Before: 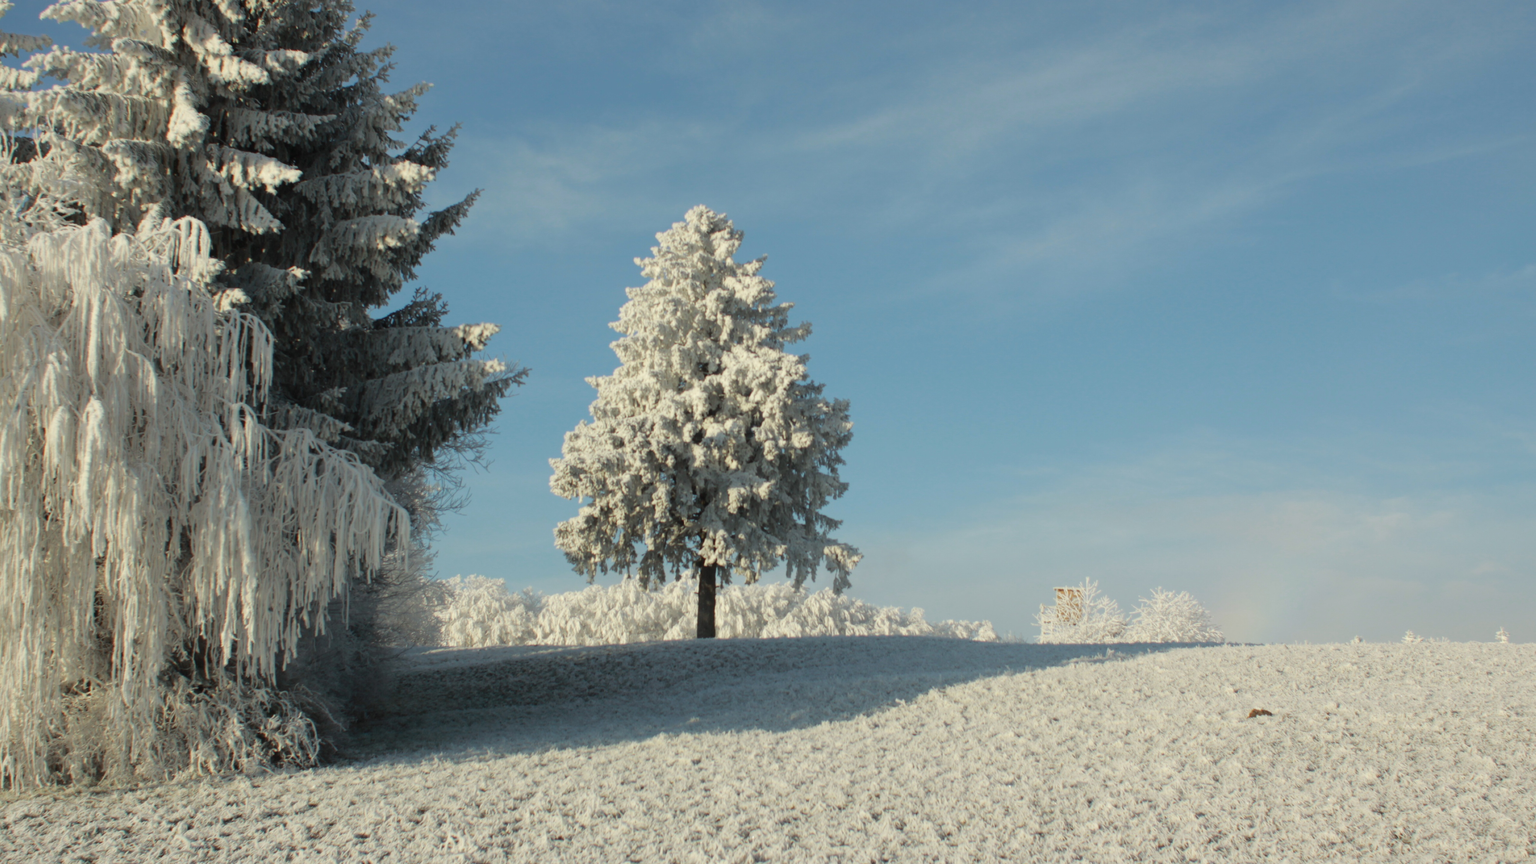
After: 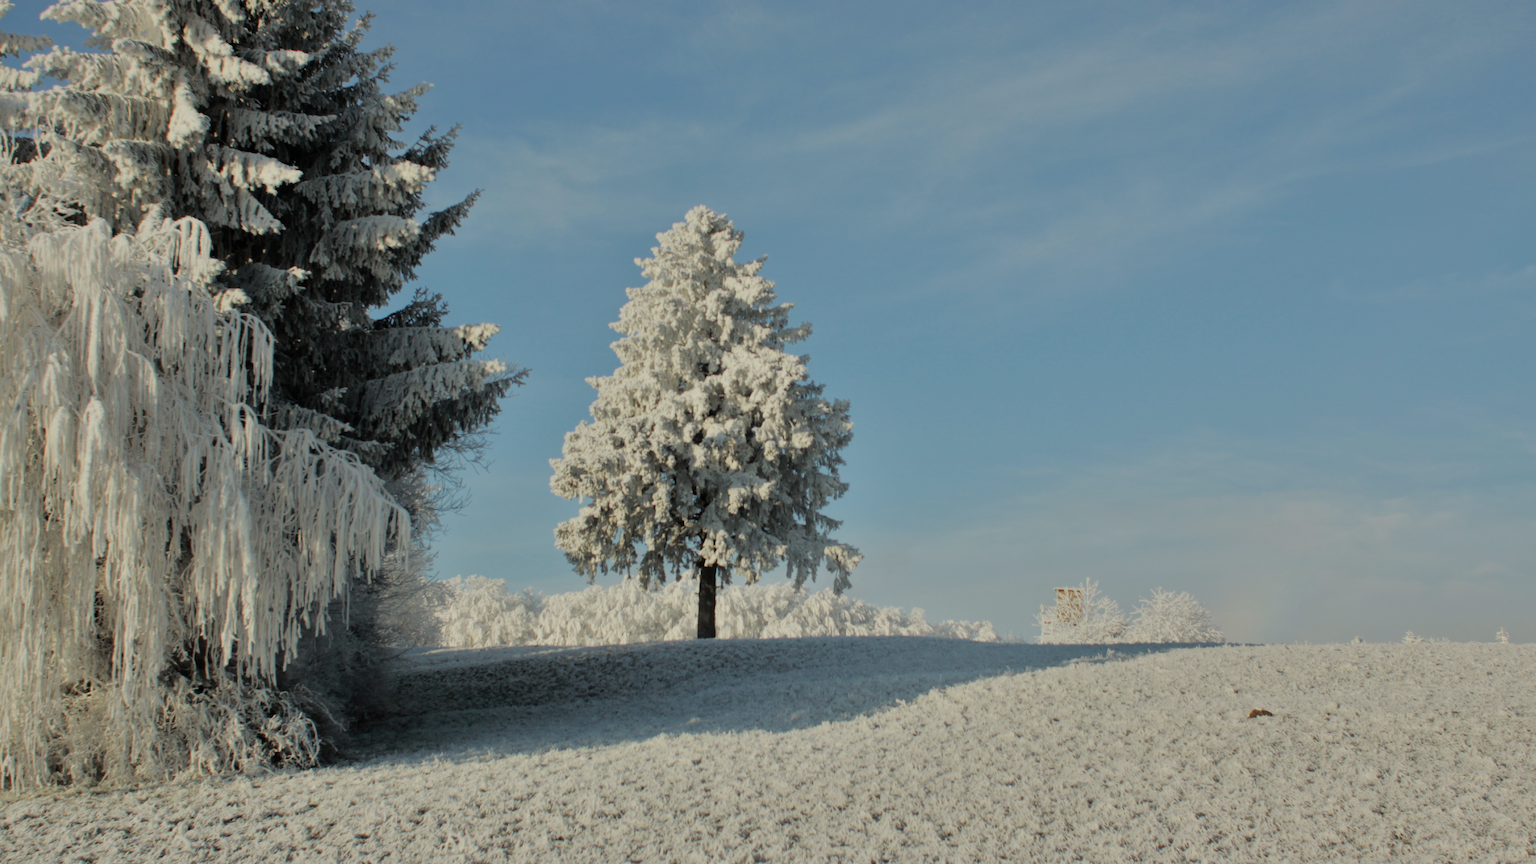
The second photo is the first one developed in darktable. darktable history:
shadows and highlights: radius 108.02, shadows 23.6, highlights -58.44, low approximation 0.01, soften with gaussian
filmic rgb: black relative exposure -7.65 EV, white relative exposure 4.56 EV, hardness 3.61
